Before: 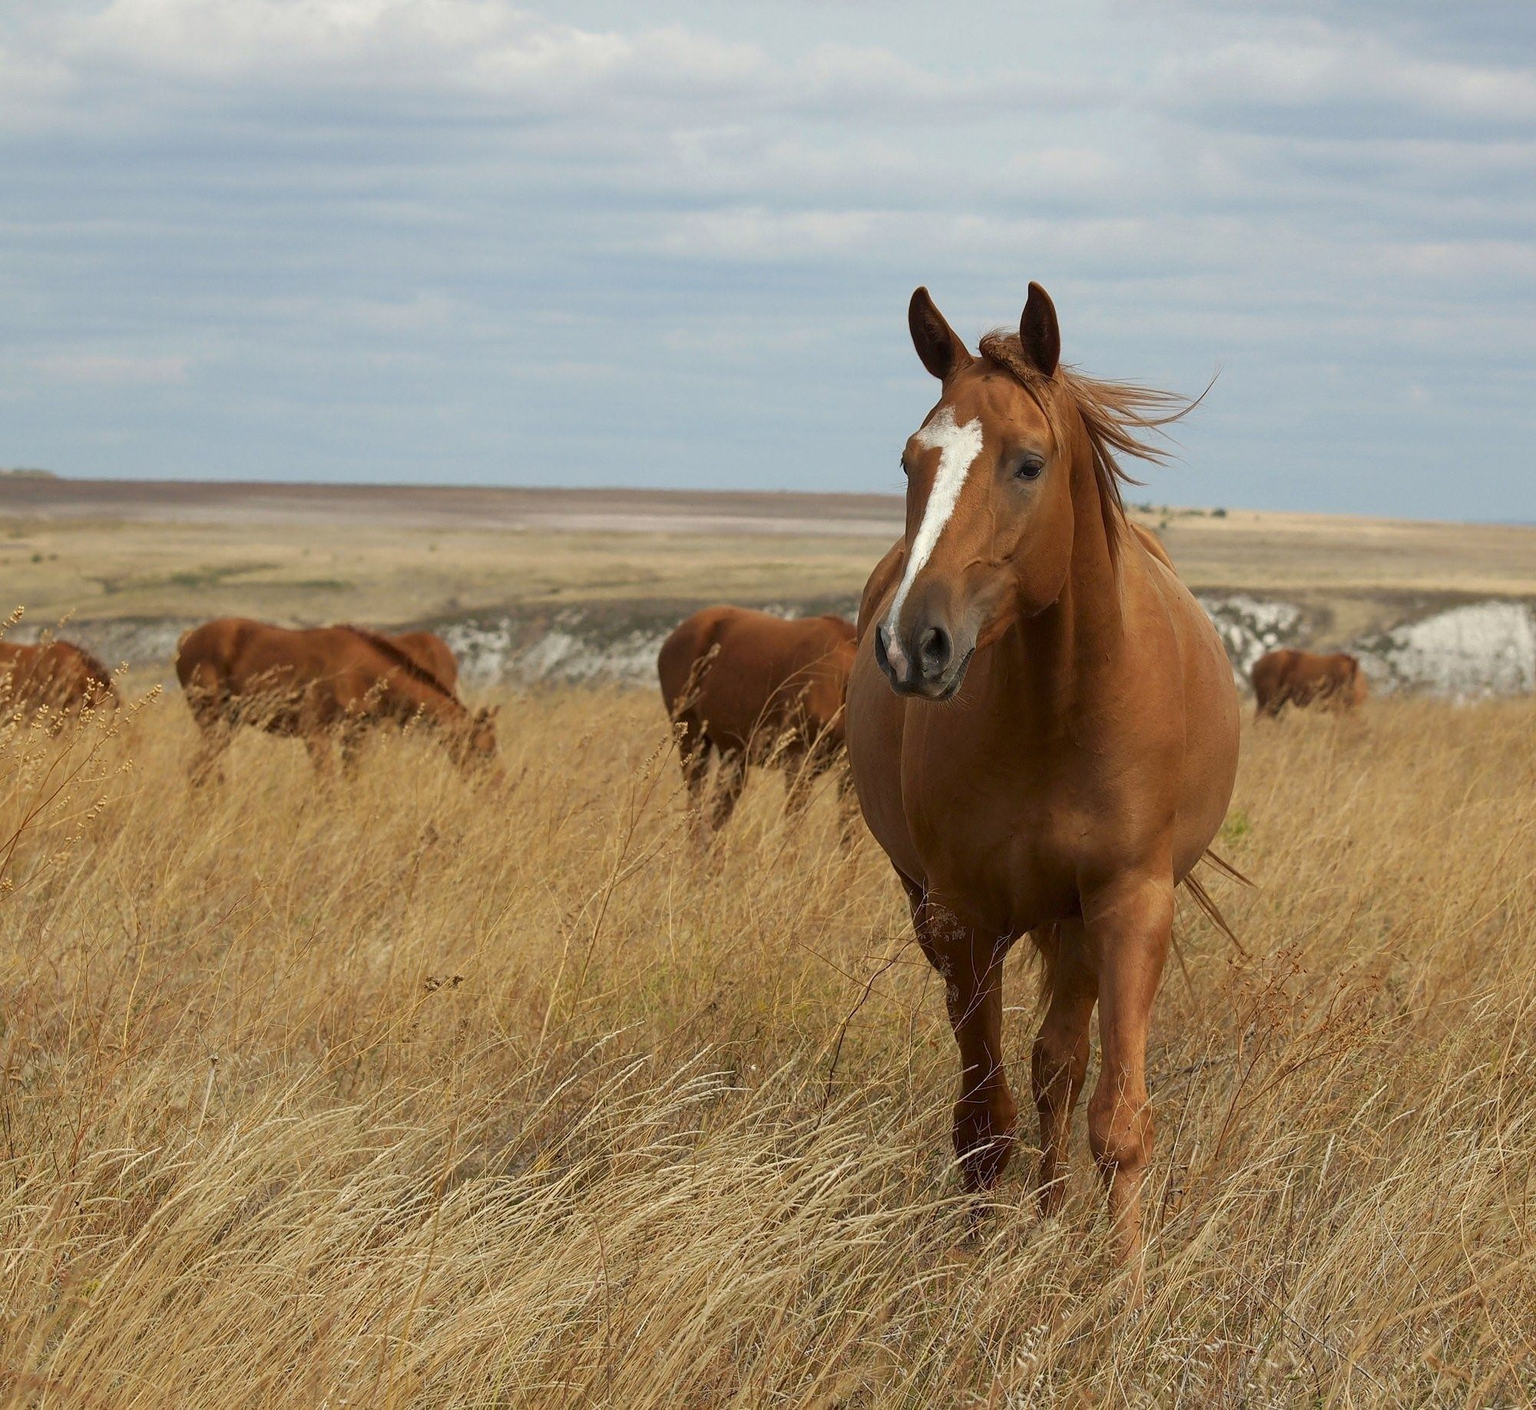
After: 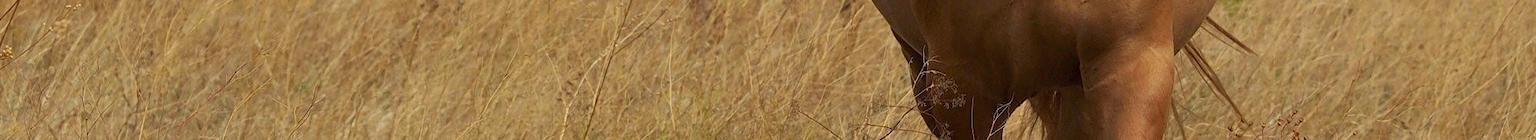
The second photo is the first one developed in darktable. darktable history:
crop and rotate: top 59.084%, bottom 30.916%
shadows and highlights: low approximation 0.01, soften with gaussian
